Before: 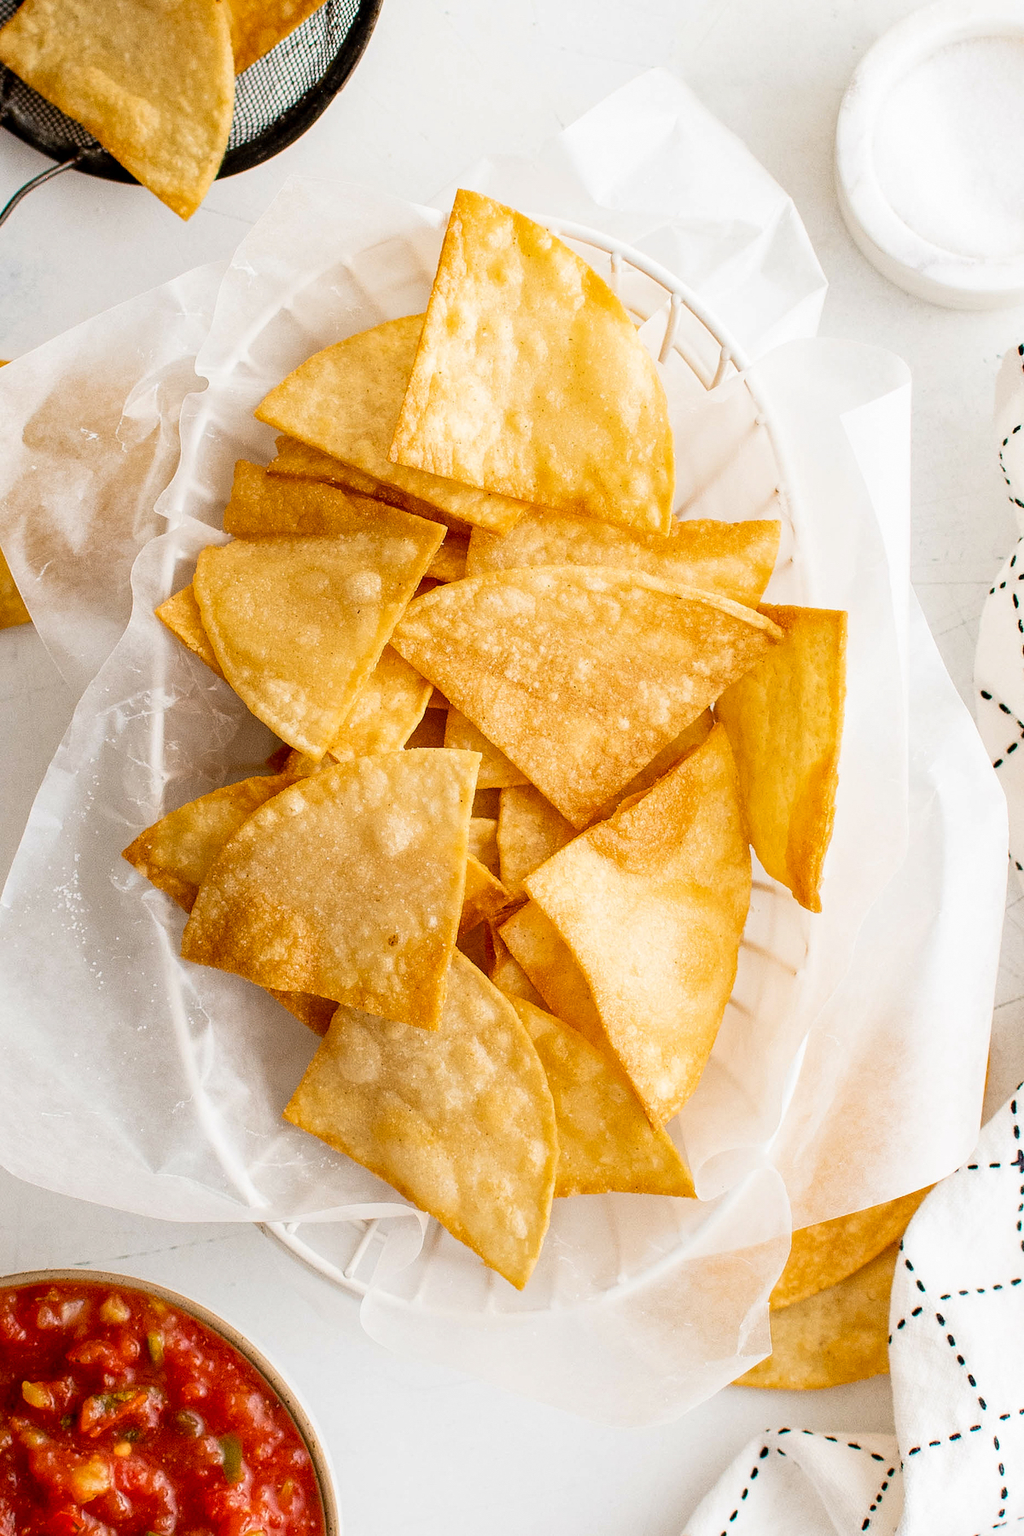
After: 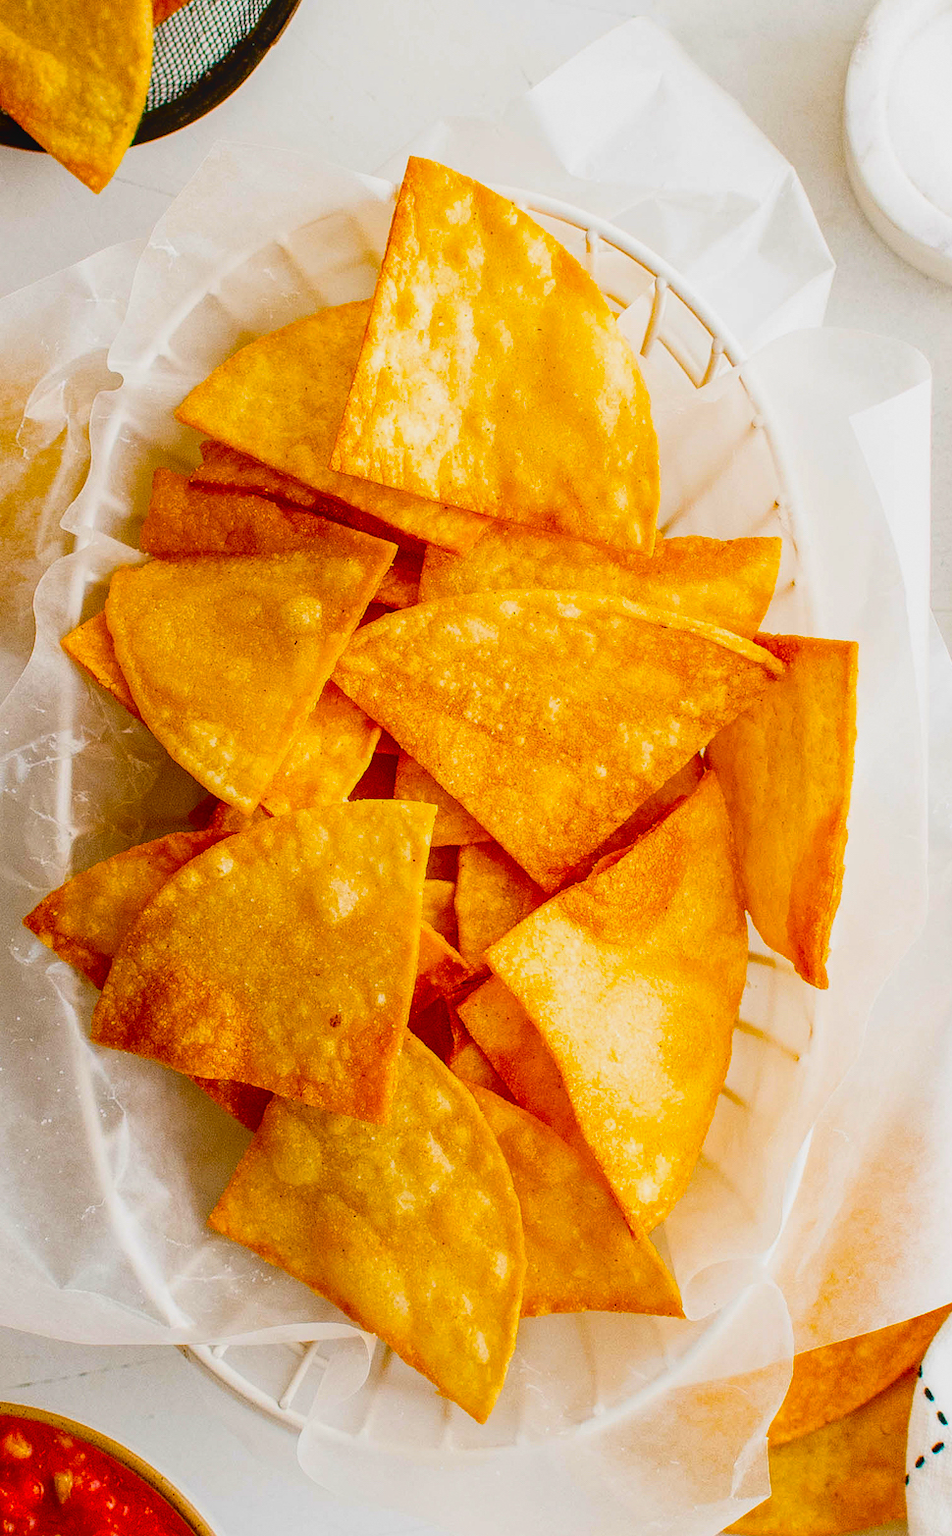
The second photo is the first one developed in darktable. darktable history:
local contrast: detail 110%
crop: left 9.929%, top 3.475%, right 9.188%, bottom 9.529%
contrast brightness saturation: contrast 0.07, brightness -0.13, saturation 0.06
color balance: input saturation 134.34%, contrast -10.04%, contrast fulcrum 19.67%, output saturation 133.51%
